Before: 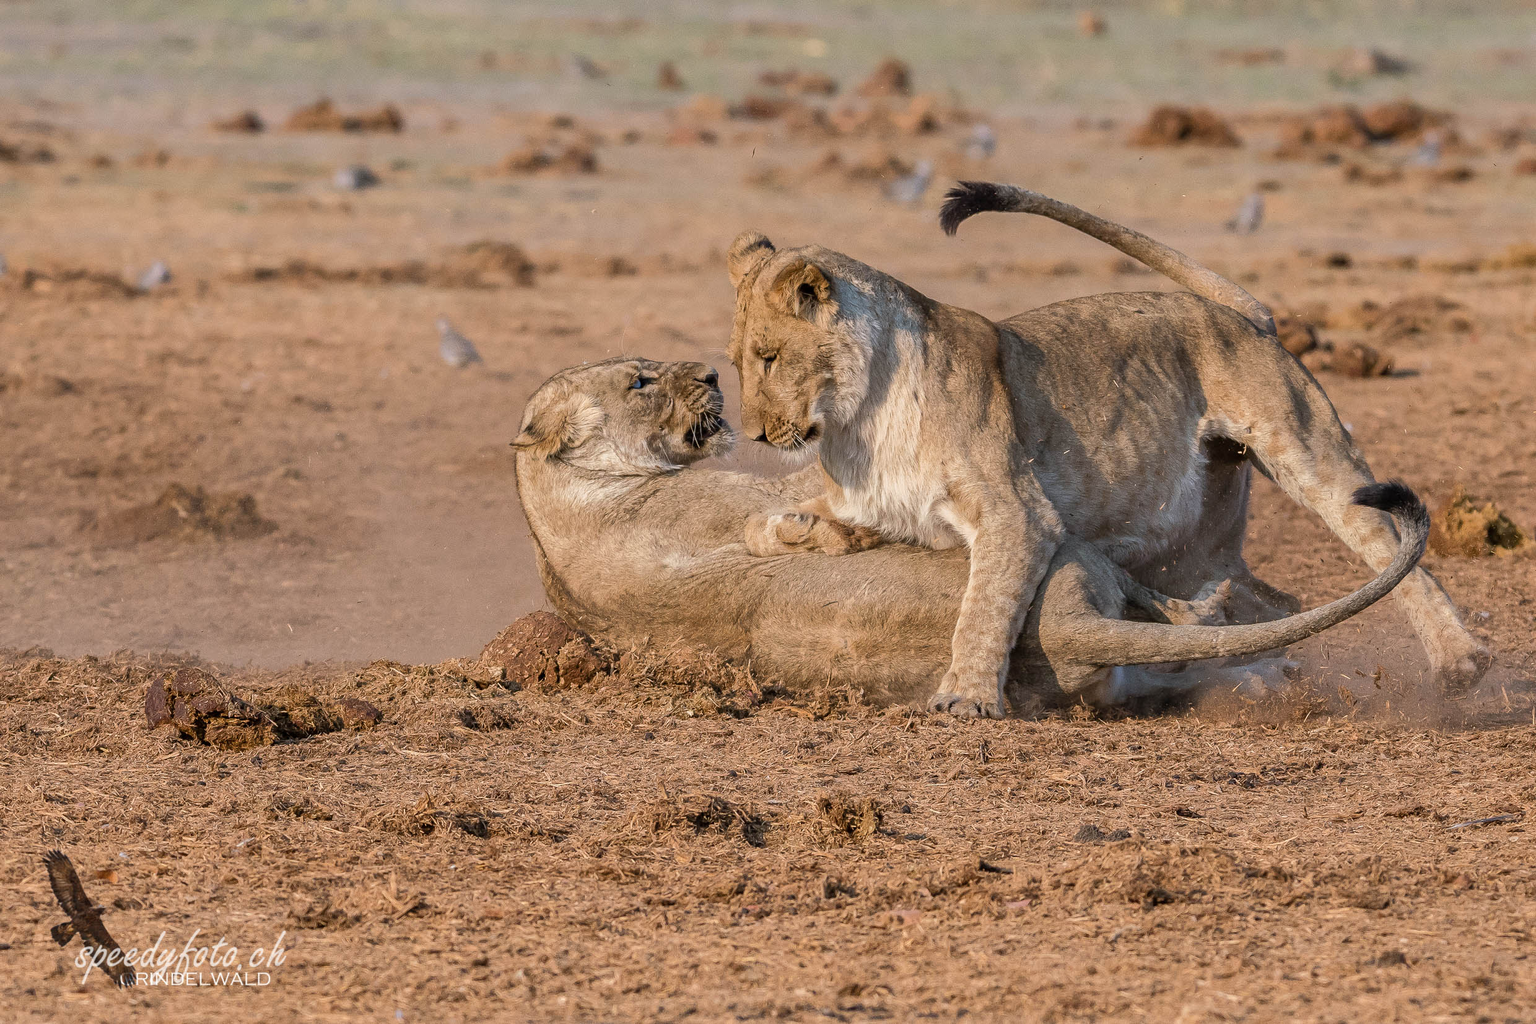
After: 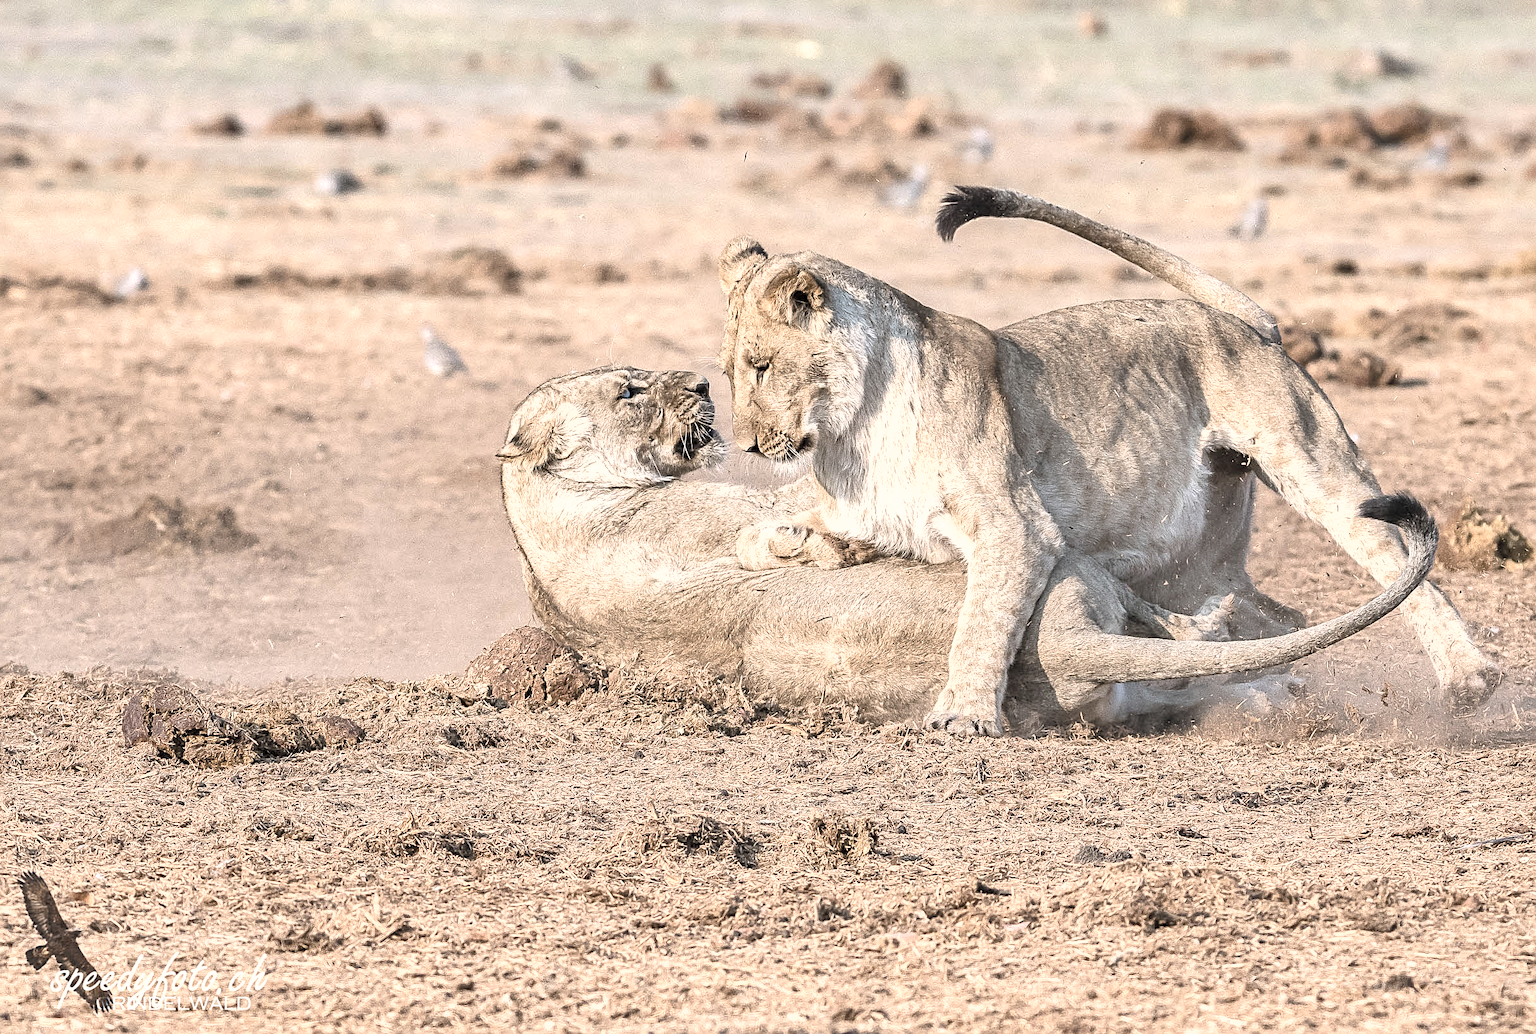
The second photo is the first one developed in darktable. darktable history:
crop and rotate: left 1.703%, right 0.674%, bottom 1.354%
shadows and highlights: shadows 47.97, highlights -41.67, shadows color adjustment 97.66%, soften with gaussian
contrast brightness saturation: brightness 0.19, saturation -0.501
exposure: black level correction 0, exposure 1.2 EV, compensate highlight preservation false
sharpen: on, module defaults
